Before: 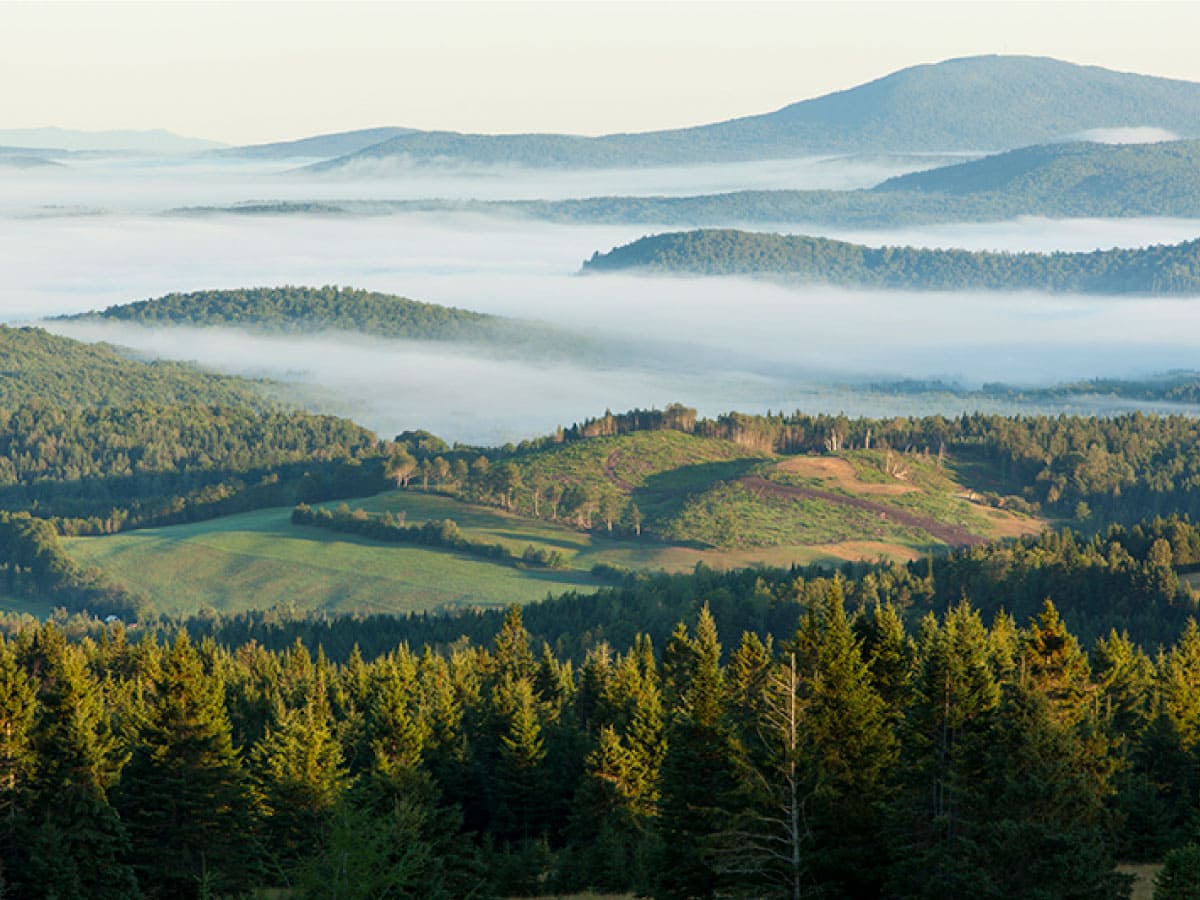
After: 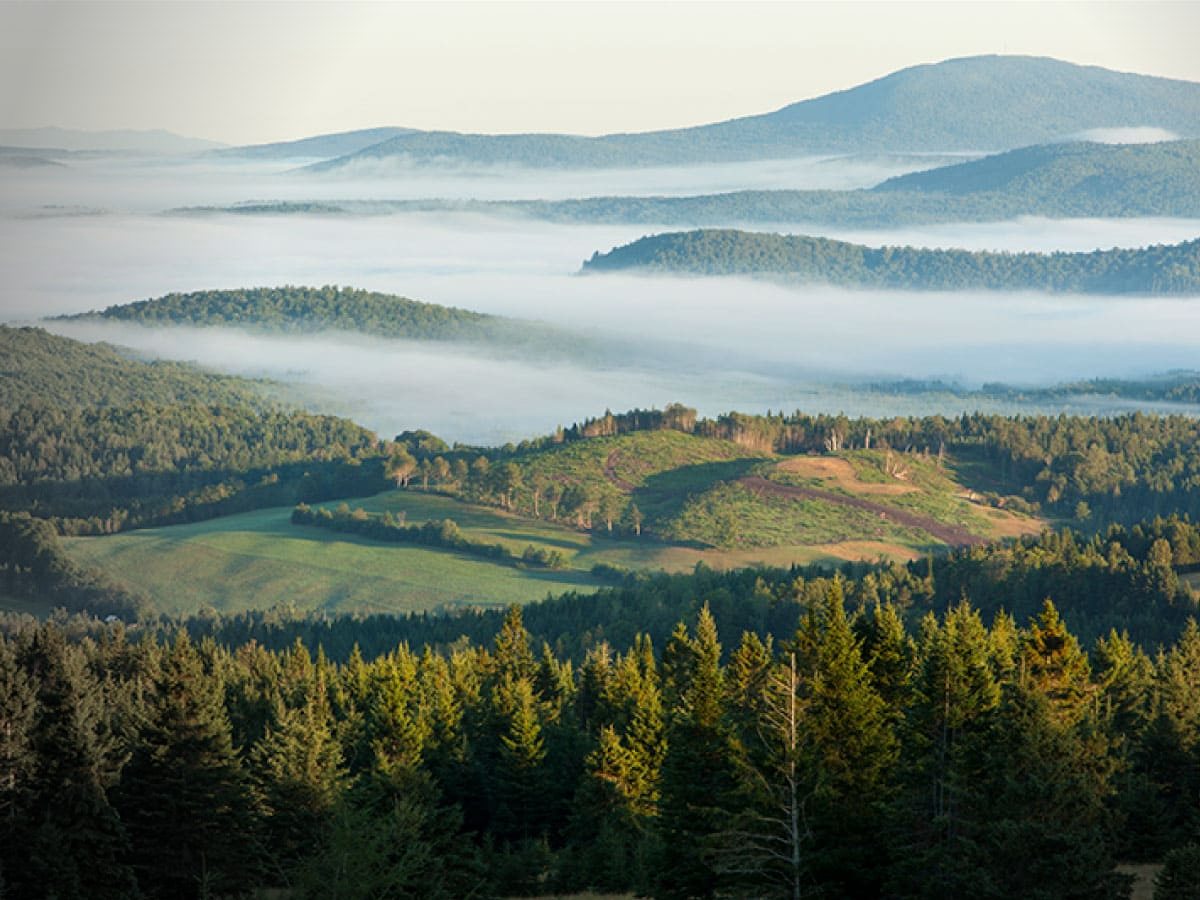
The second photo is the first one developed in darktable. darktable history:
vignetting: fall-off radius 45.78%, center (0.217, -0.229)
